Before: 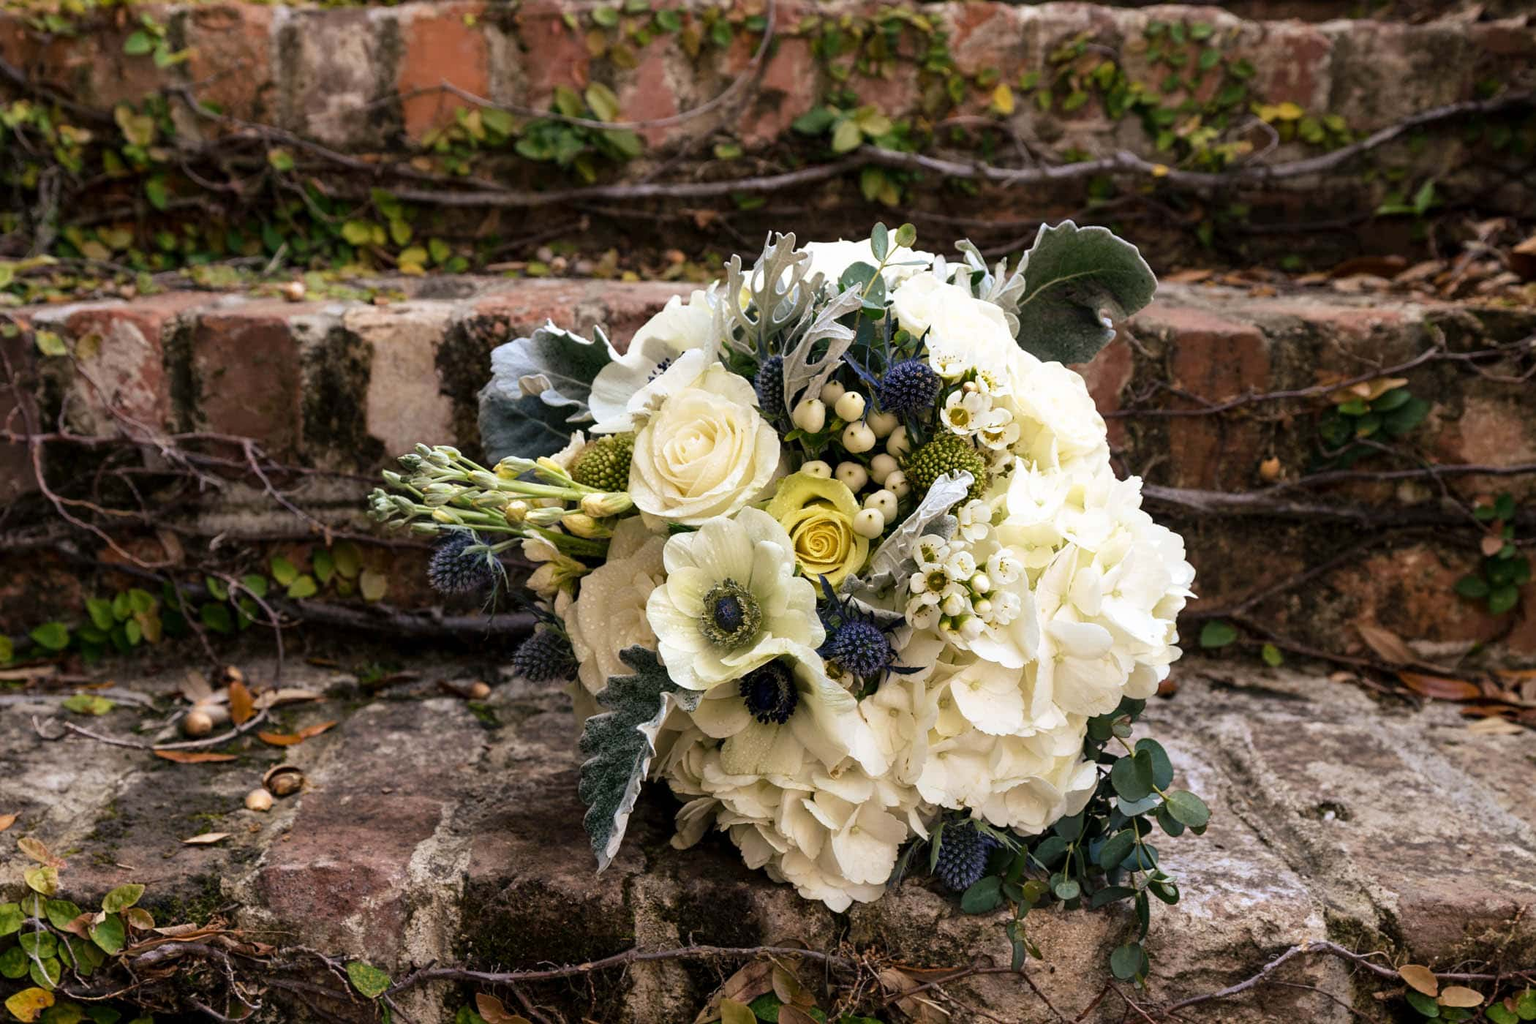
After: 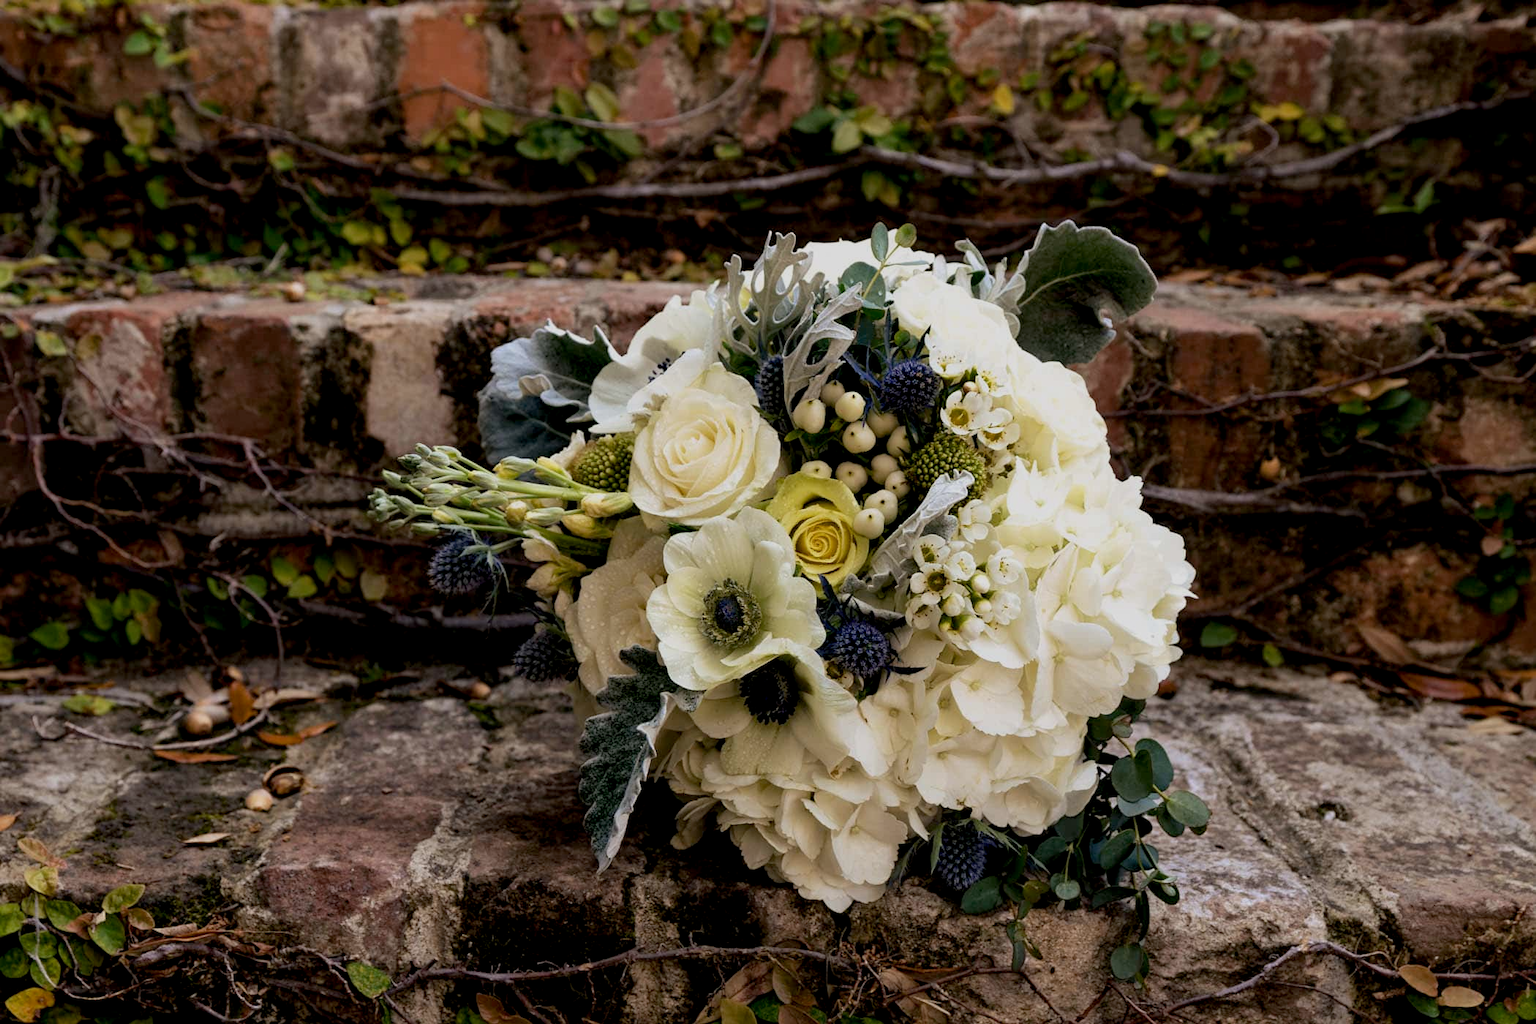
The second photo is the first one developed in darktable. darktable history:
exposure: black level correction 0.011, exposure -0.478 EV, compensate highlight preservation false
color balance rgb: global vibrance 0.5%
